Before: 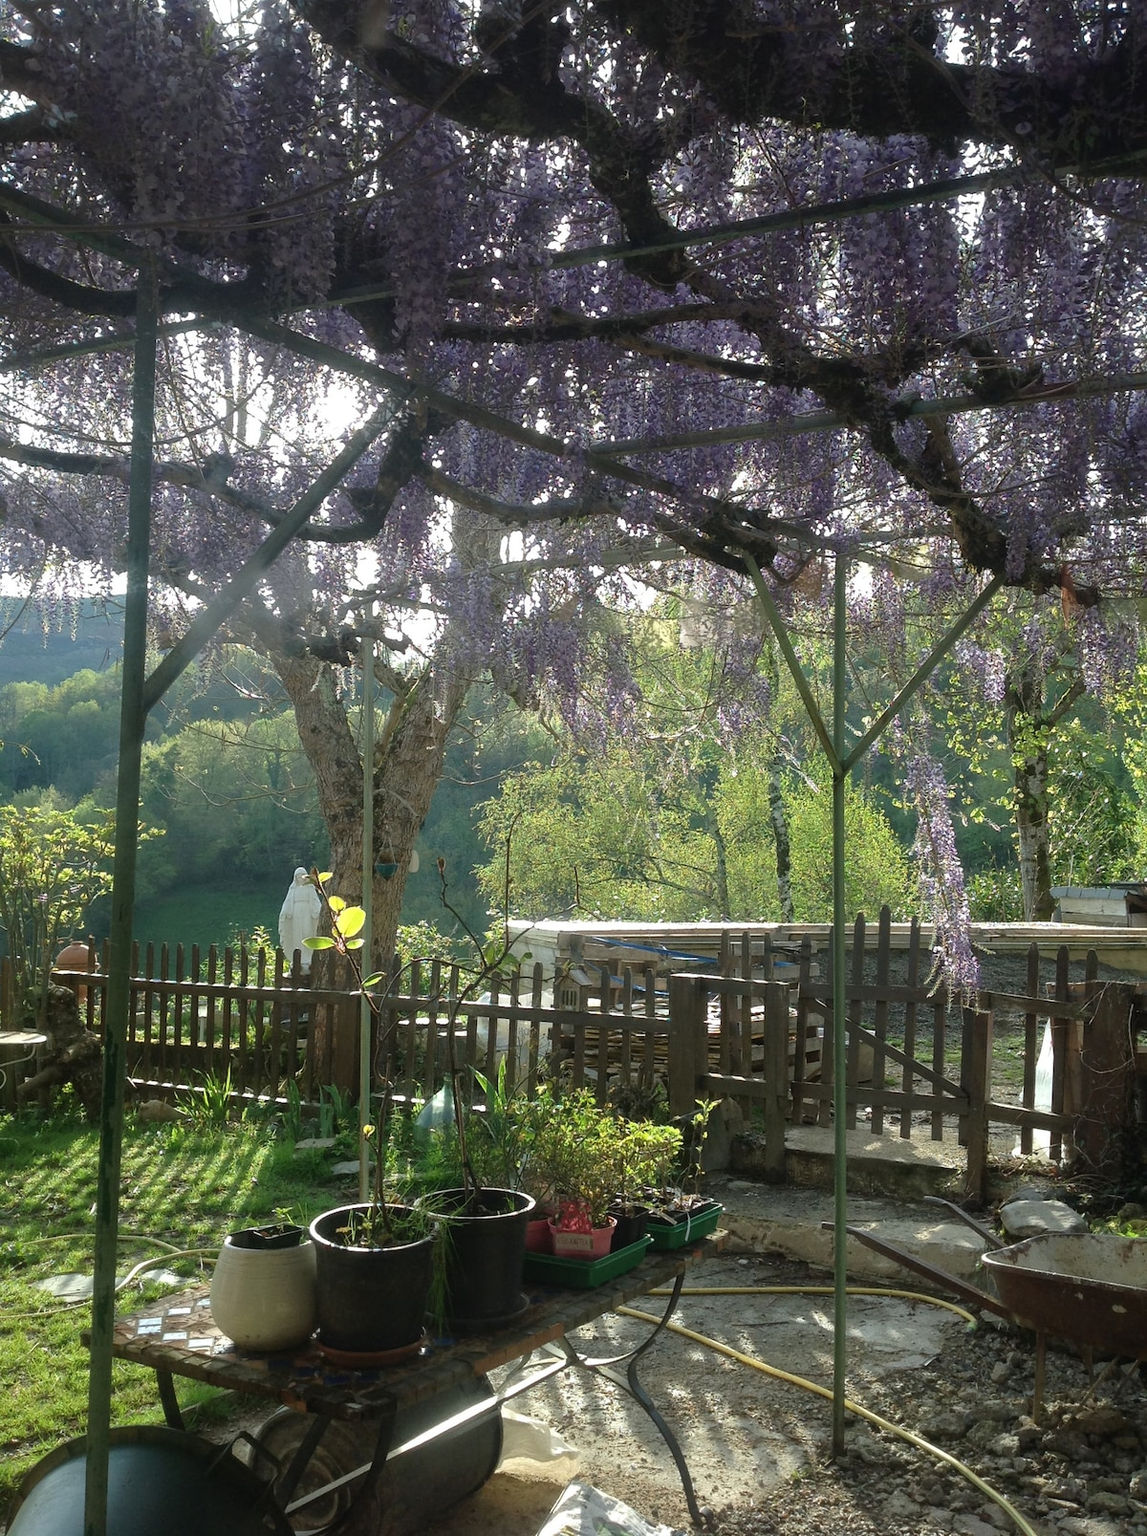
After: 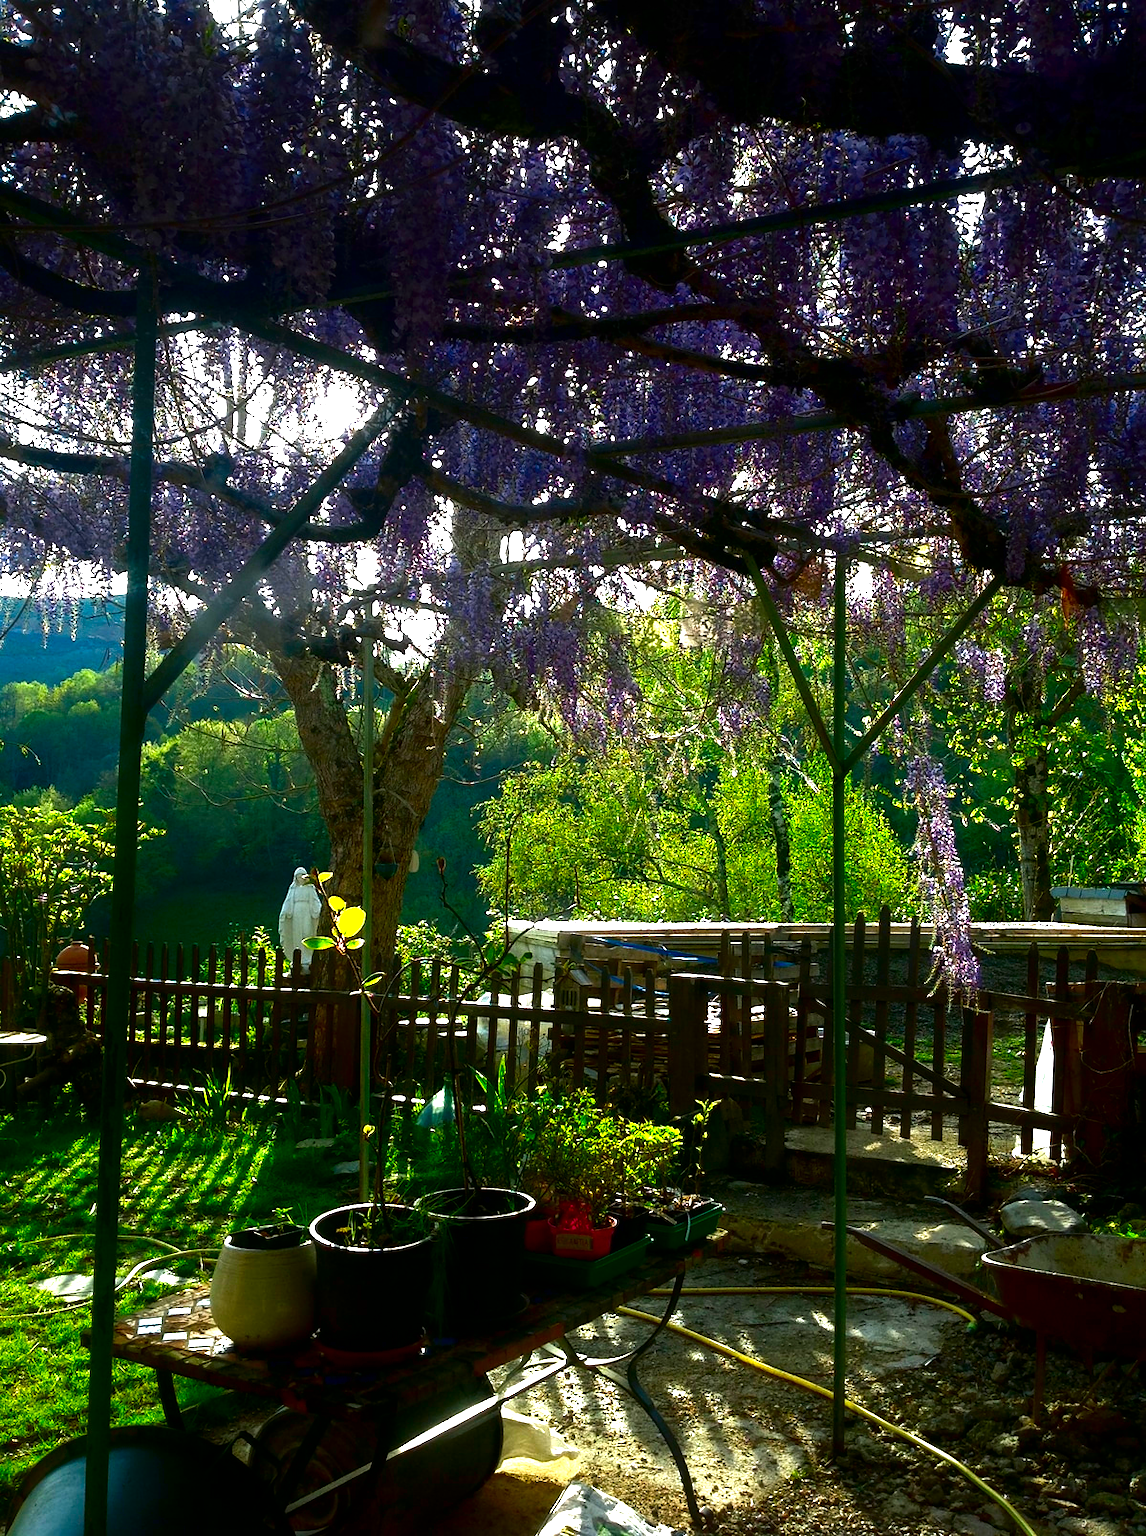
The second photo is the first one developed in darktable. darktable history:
contrast brightness saturation: brightness -0.536
tone equalizer: -8 EV -0.713 EV, -7 EV -0.732 EV, -6 EV -0.584 EV, -5 EV -0.388 EV, -3 EV 0.387 EV, -2 EV 0.6 EV, -1 EV 0.698 EV, +0 EV 0.757 EV
color correction: highlights b* -0.039, saturation 2.1
